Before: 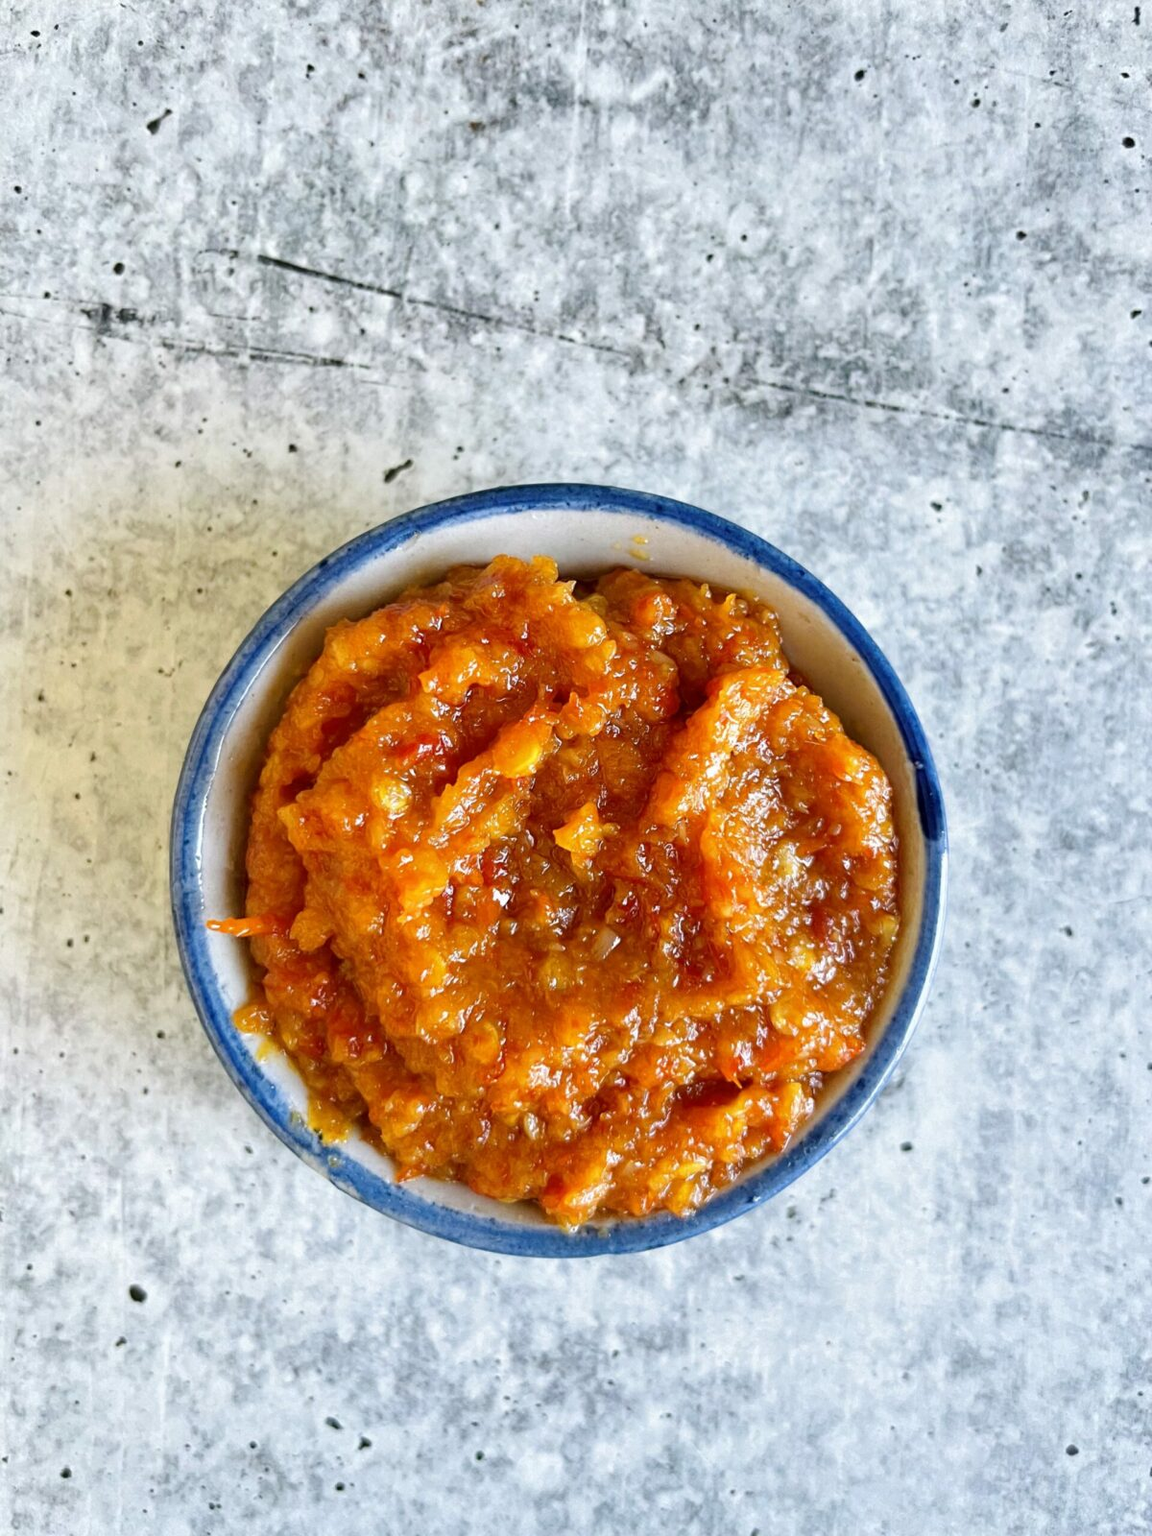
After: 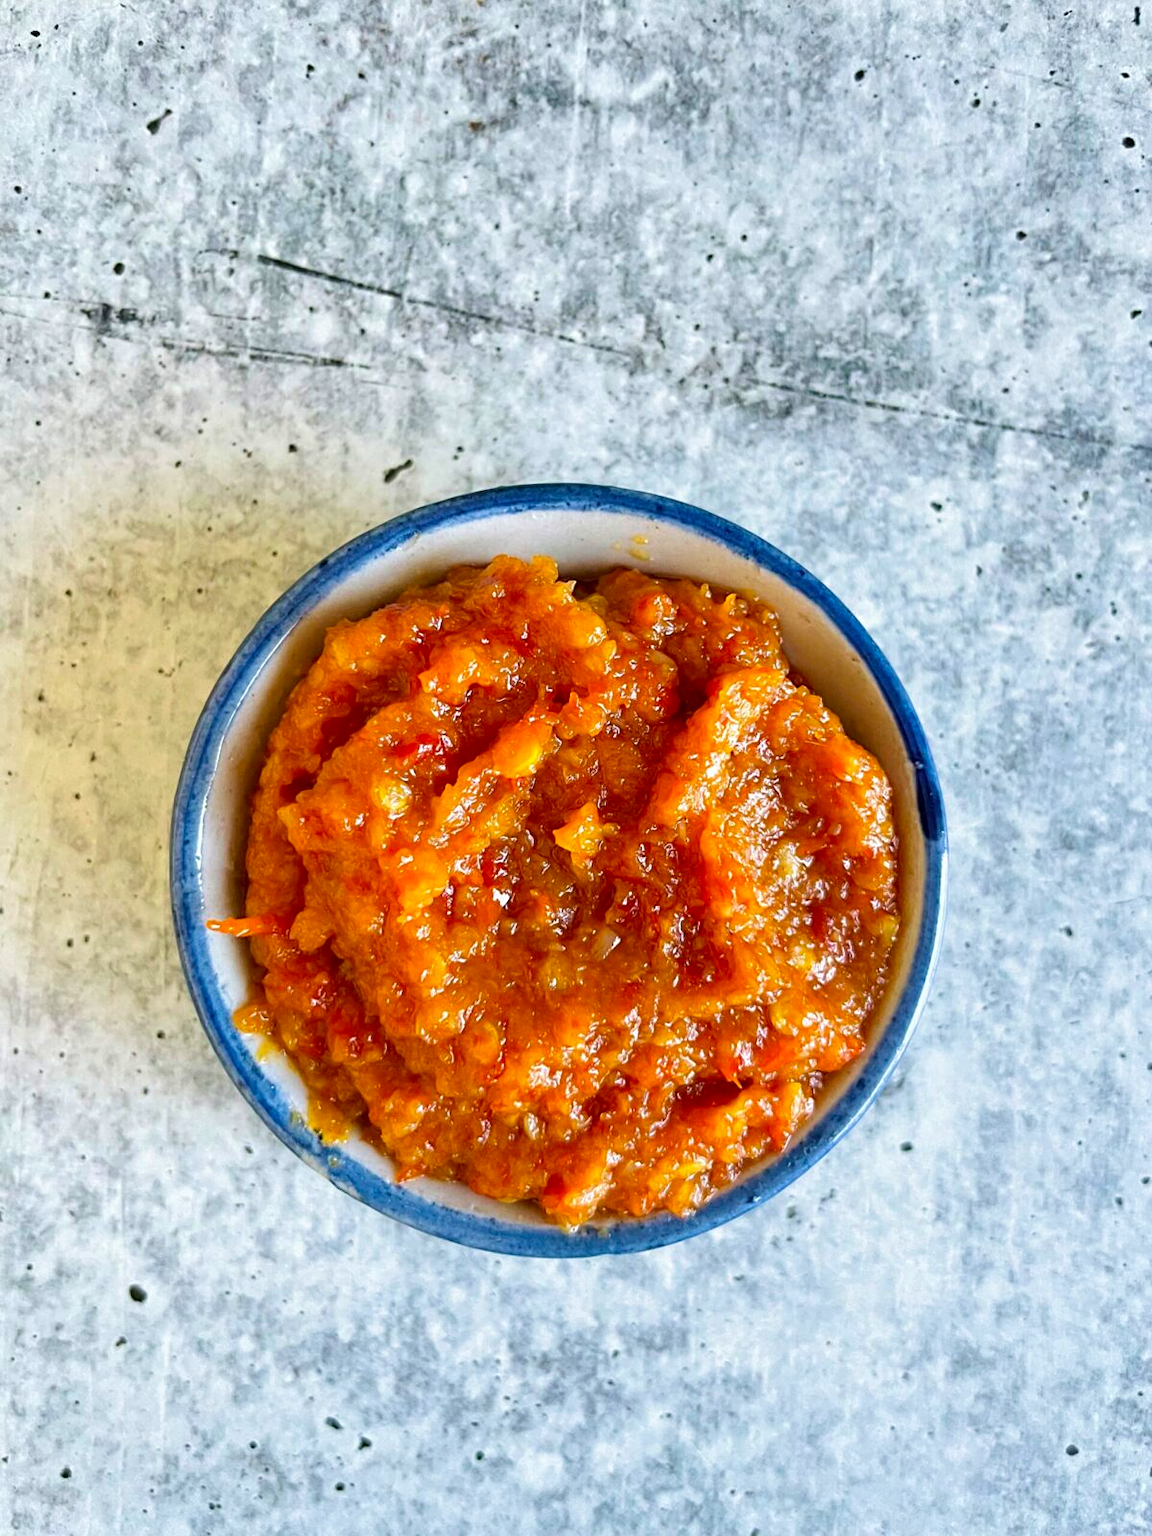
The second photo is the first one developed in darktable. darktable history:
sharpen: amount 0.2
velvia: on, module defaults
